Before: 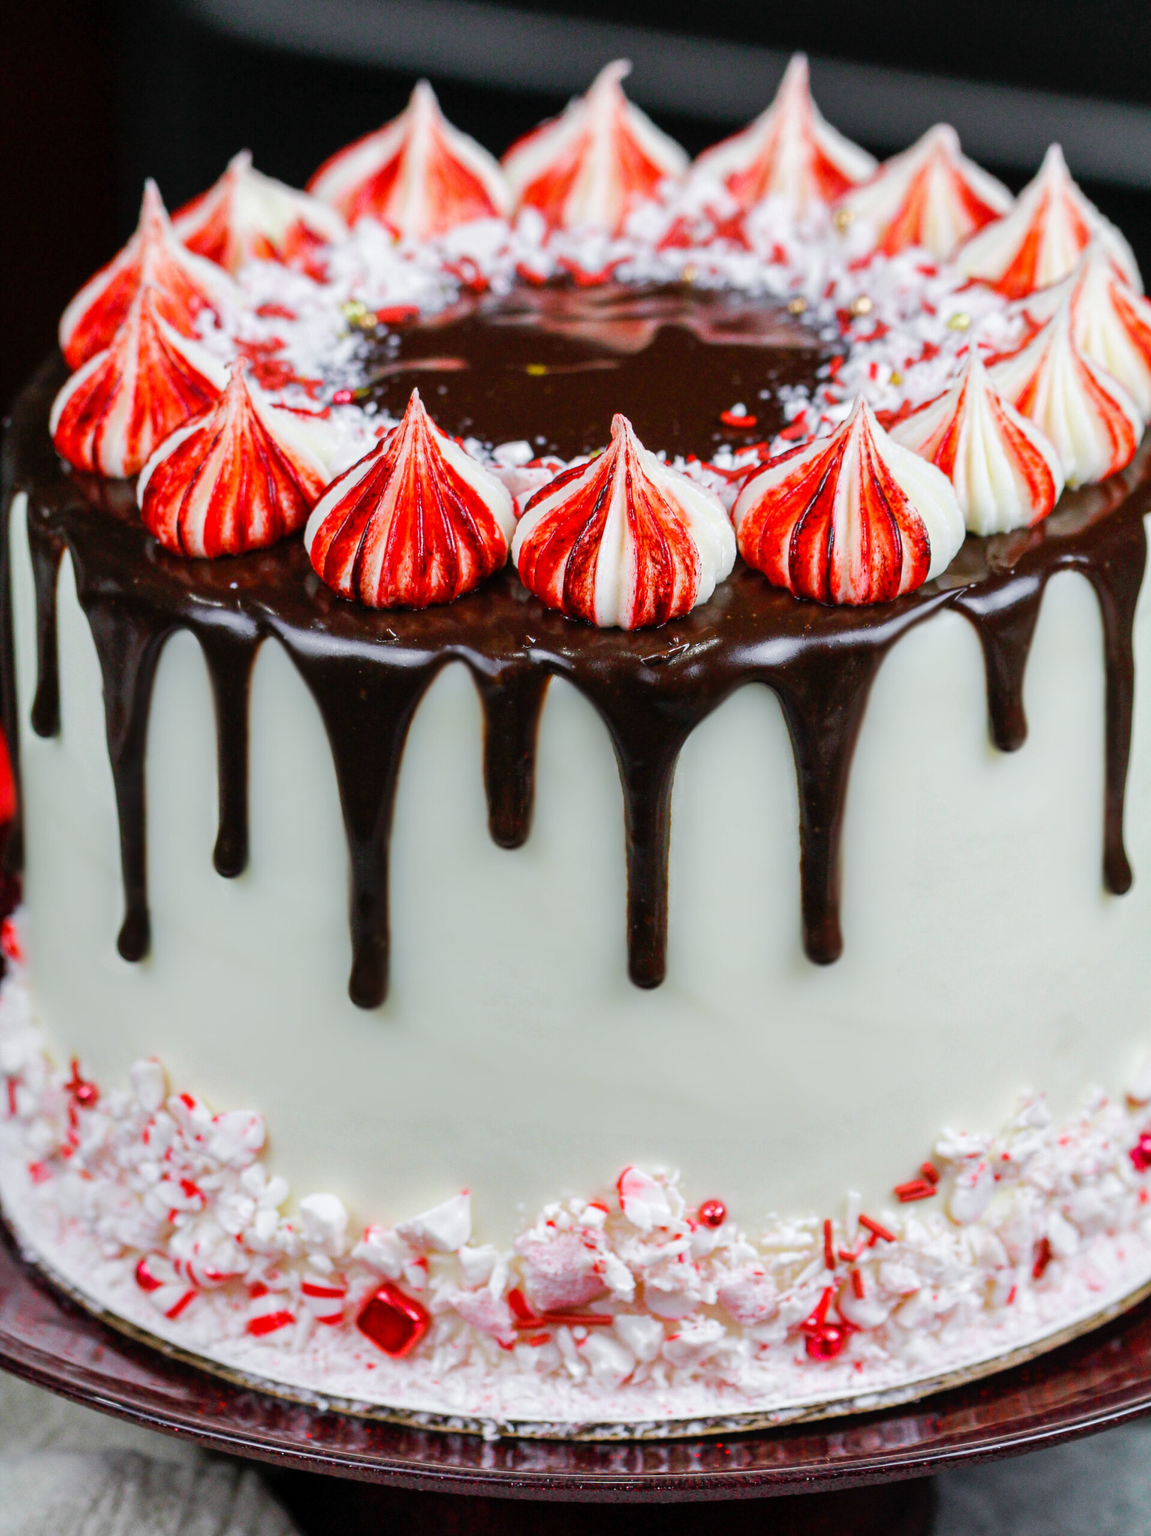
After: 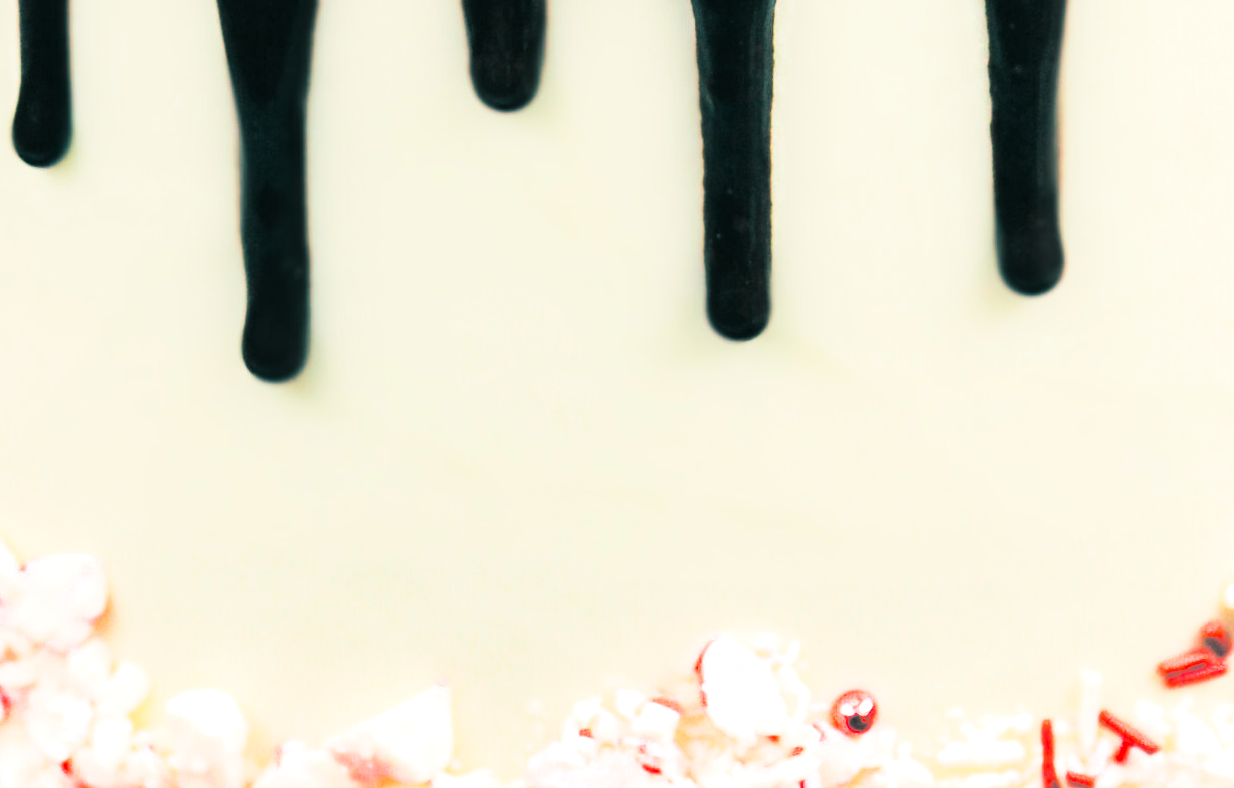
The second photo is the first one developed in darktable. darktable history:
white balance: red 1.045, blue 0.932
exposure: exposure 0.127 EV, compensate highlight preservation false
crop: left 18.091%, top 51.13%, right 17.525%, bottom 16.85%
tone equalizer: -8 EV -0.417 EV, -7 EV -0.389 EV, -6 EV -0.333 EV, -5 EV -0.222 EV, -3 EV 0.222 EV, -2 EV 0.333 EV, -1 EV 0.389 EV, +0 EV 0.417 EV, edges refinement/feathering 500, mask exposure compensation -1.57 EV, preserve details no
rotate and perspective: rotation -1°, crop left 0.011, crop right 0.989, crop top 0.025, crop bottom 0.975
split-toning: shadows › hue 186.43°, highlights › hue 49.29°, compress 30.29%
tone curve: curves: ch0 [(0, 0.013) (0.198, 0.175) (0.512, 0.582) (0.625, 0.754) (0.81, 0.934) (1, 1)], color space Lab, linked channels, preserve colors none
